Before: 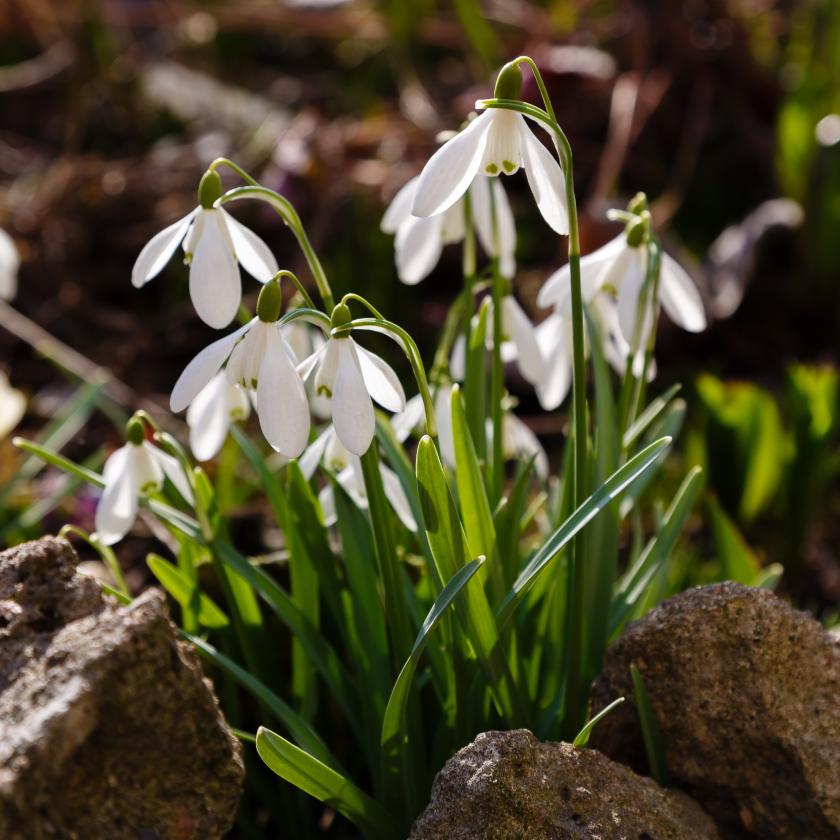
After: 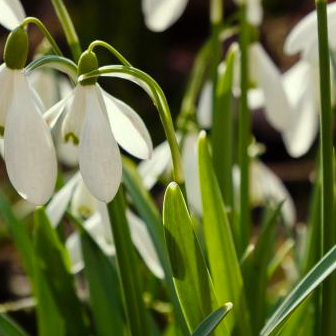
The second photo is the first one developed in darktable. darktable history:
crop: left 30.236%, top 30.125%, right 29.733%, bottom 29.787%
color correction: highlights a* -5.7, highlights b* 11
